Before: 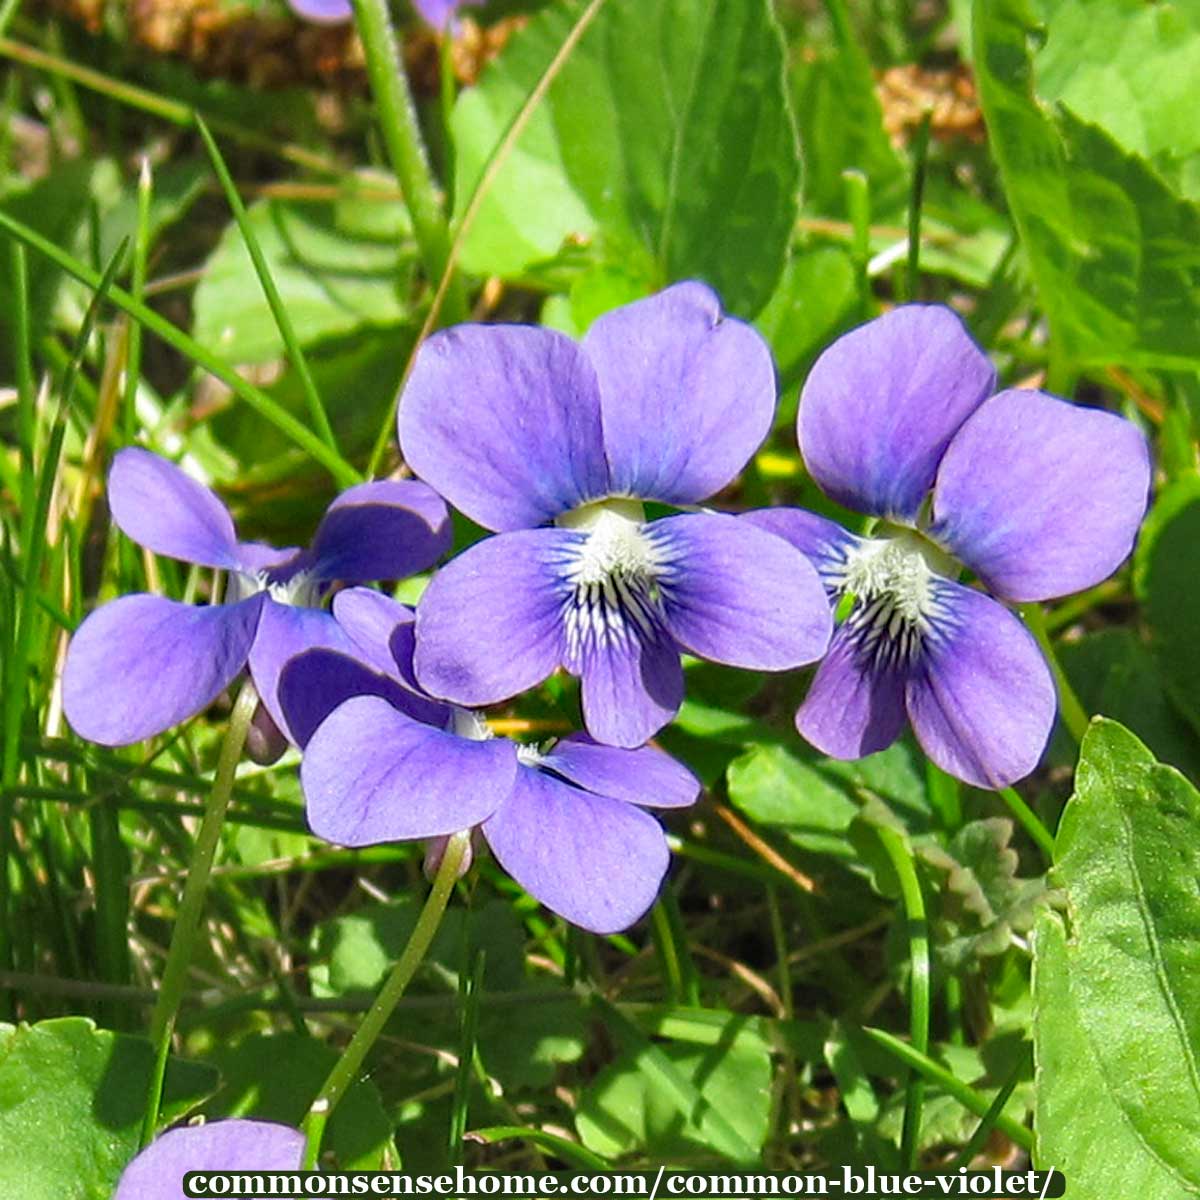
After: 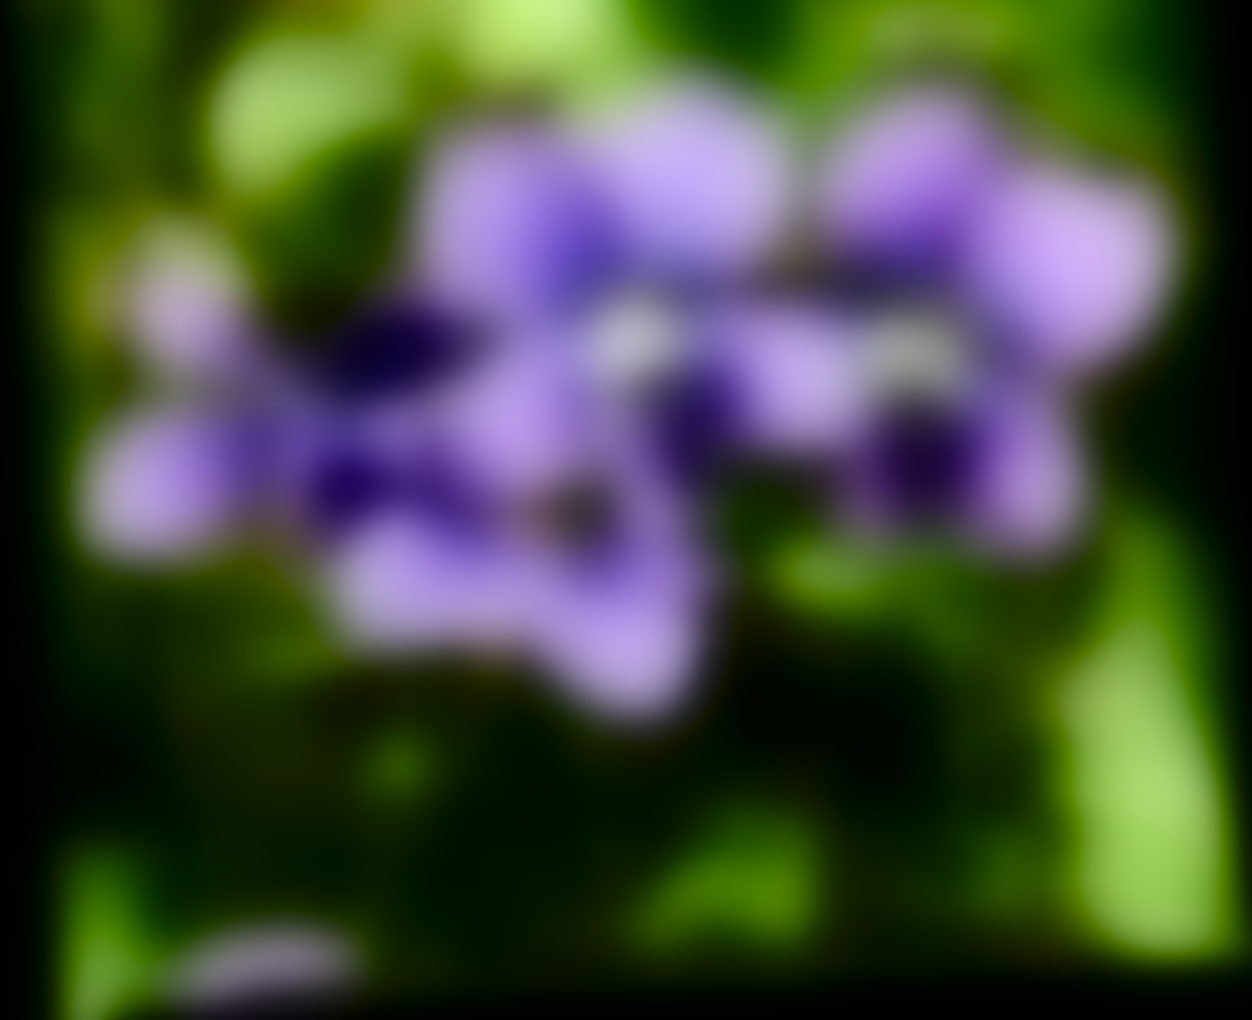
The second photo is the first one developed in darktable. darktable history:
lowpass: radius 31.92, contrast 1.72, brightness -0.98, saturation 0.94
exposure: black level correction -0.008, exposure 0.067 EV, compensate highlight preservation false
color balance rgb: perceptual saturation grading › global saturation 20%, perceptual saturation grading › highlights -25%, perceptual saturation grading › shadows 25%
crop and rotate: top 18.507%
rotate and perspective: rotation -2.56°, automatic cropping off
